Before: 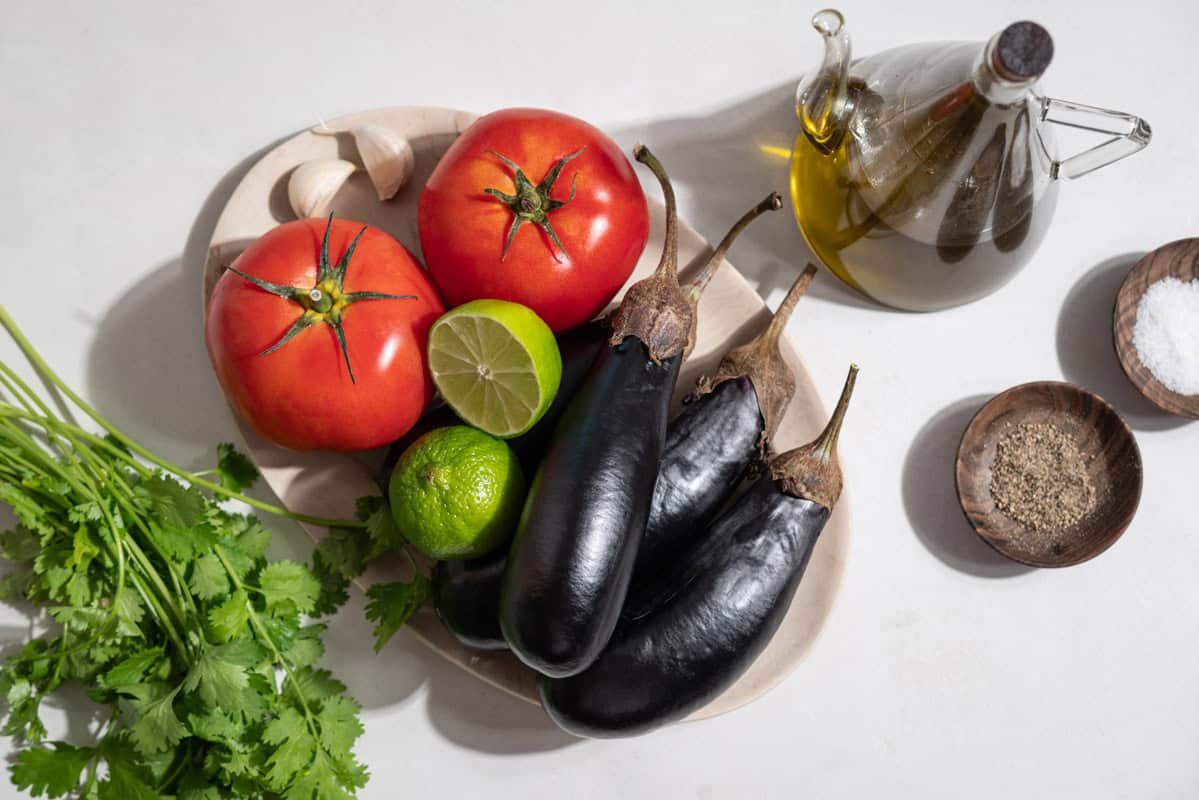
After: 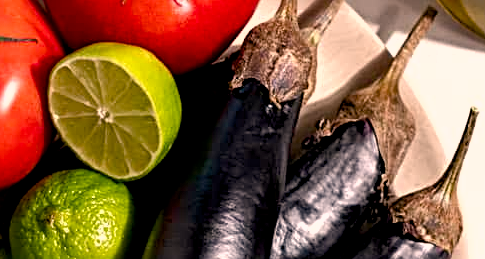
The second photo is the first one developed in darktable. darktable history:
exposure: black level correction 0.011, compensate highlight preservation false
crop: left 31.758%, top 32.176%, right 27.768%, bottom 35.439%
sharpen: radius 3.957
tone equalizer: -8 EV -0.448 EV, -7 EV -0.4 EV, -6 EV -0.351 EV, -5 EV -0.203 EV, -3 EV 0.211 EV, -2 EV 0.338 EV, -1 EV 0.413 EV, +0 EV 0.417 EV, edges refinement/feathering 500, mask exposure compensation -1.57 EV, preserve details no
color balance rgb: perceptual saturation grading › global saturation 14.403%, perceptual saturation grading › highlights -24.781%, perceptual saturation grading › shadows 24.292%
shadows and highlights: shadows 25.77, highlights -24.16
color correction: highlights a* 11.78, highlights b* 11.7
